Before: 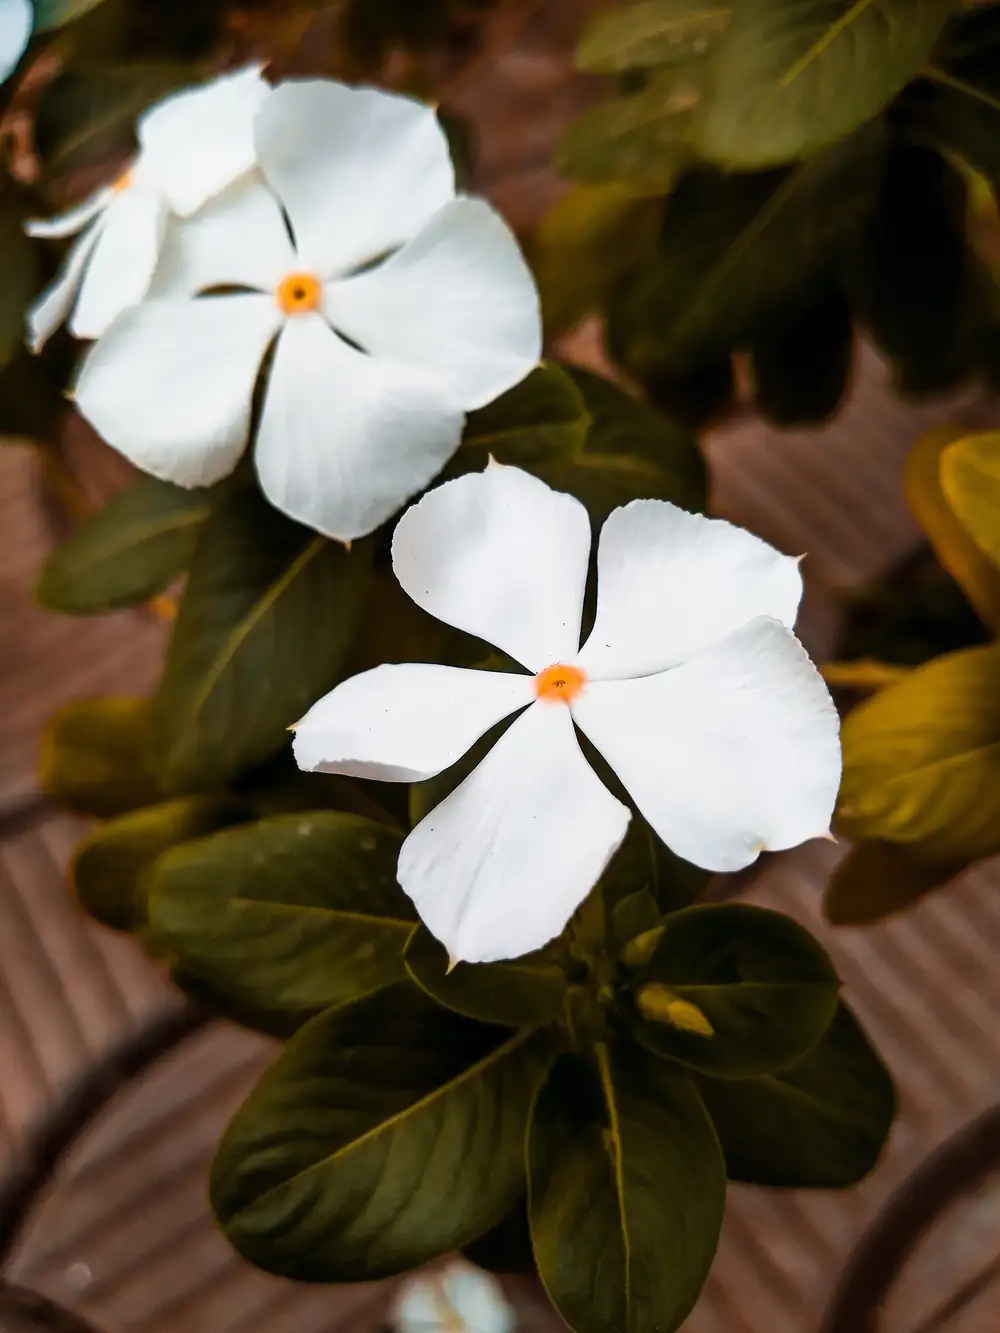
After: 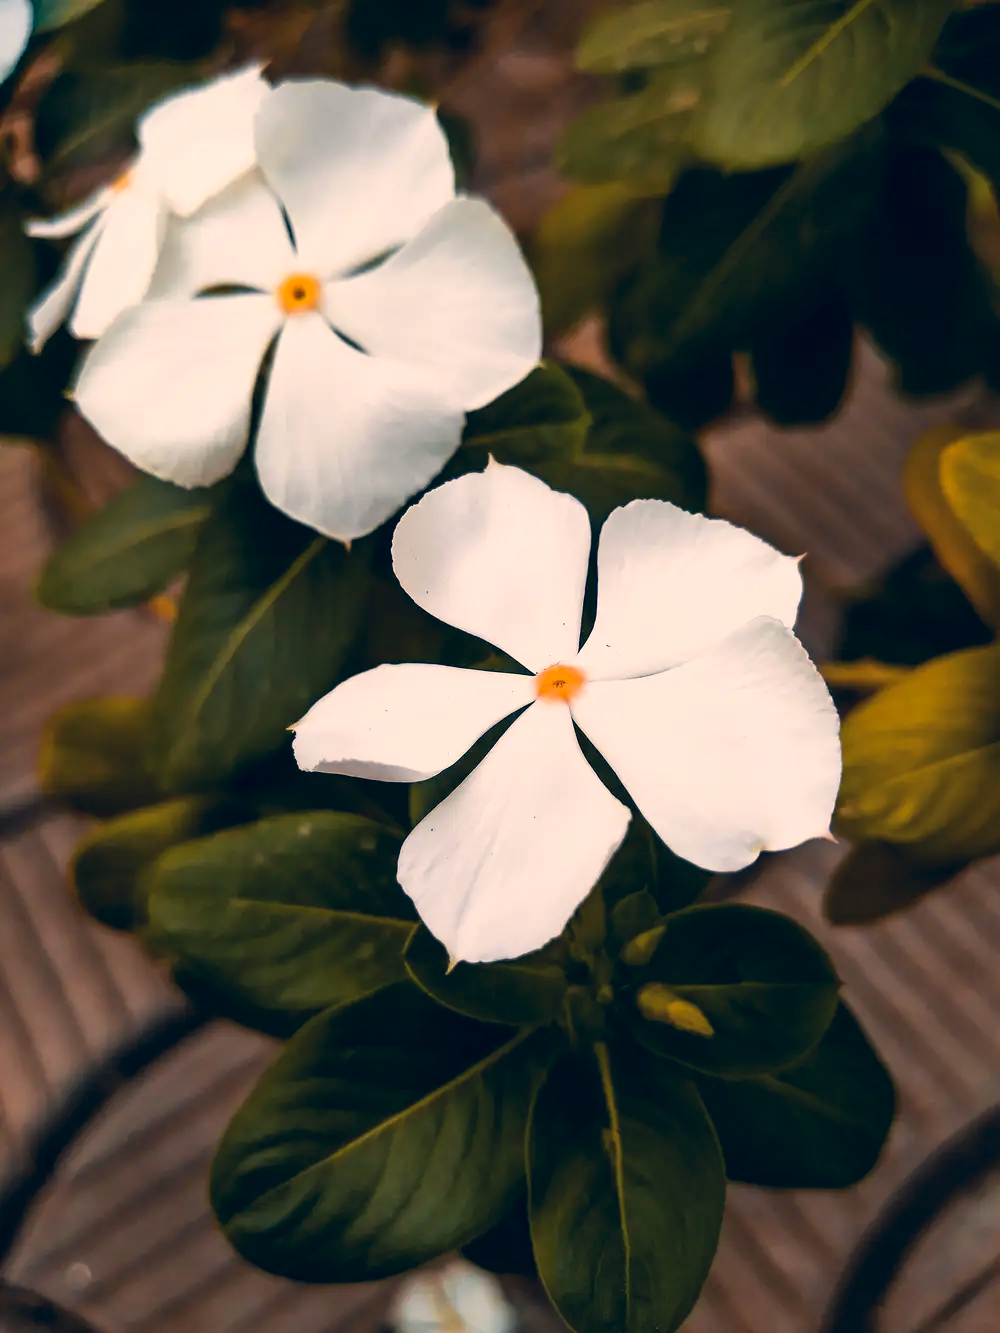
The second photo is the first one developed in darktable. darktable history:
color correction: highlights a* 10.32, highlights b* 14.15, shadows a* -10.32, shadows b* -14.8
